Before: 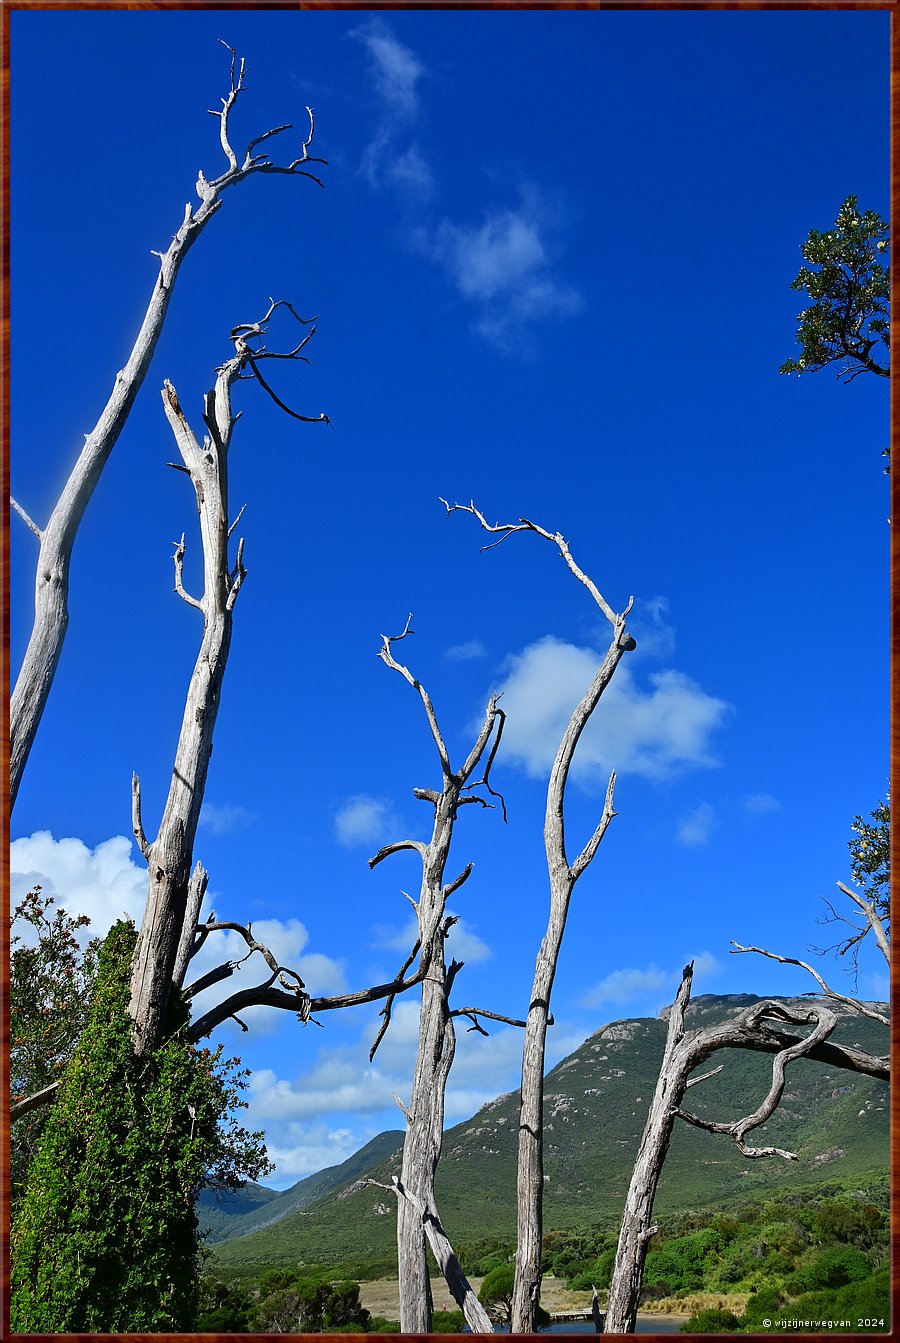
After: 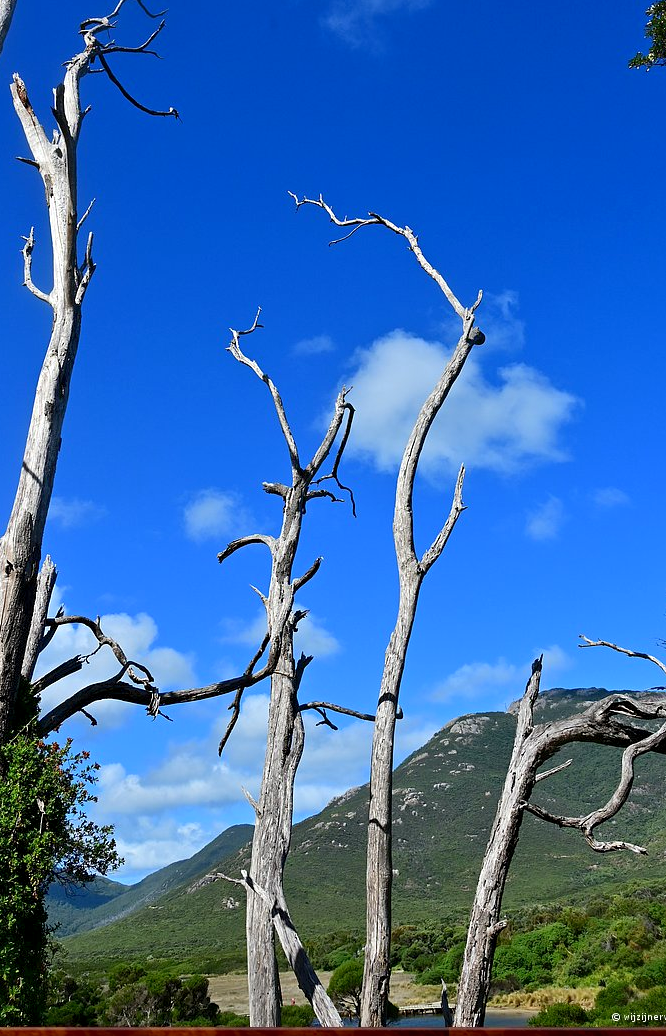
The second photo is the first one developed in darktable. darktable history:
shadows and highlights: shadows 62.66, white point adjustment 0.37, highlights -34.44, compress 83.82%
crop: left 16.871%, top 22.857%, right 9.116%
exposure: black level correction 0.002, exposure 0.15 EV, compensate highlight preservation false
